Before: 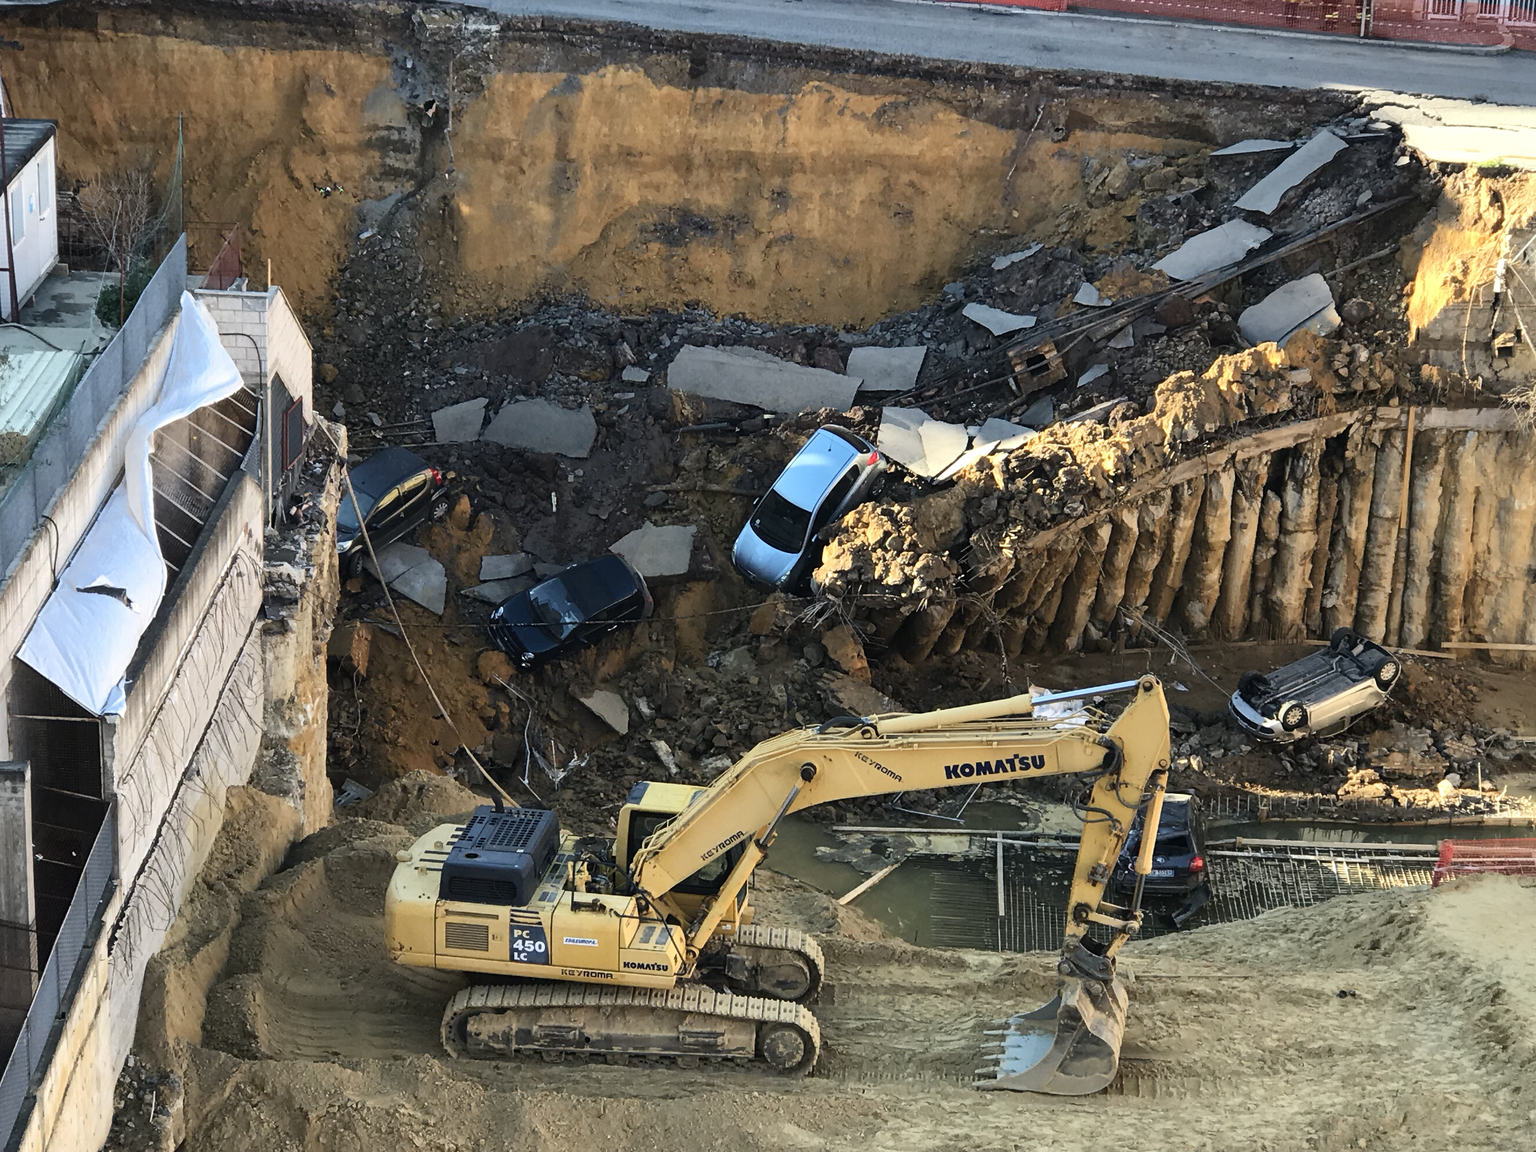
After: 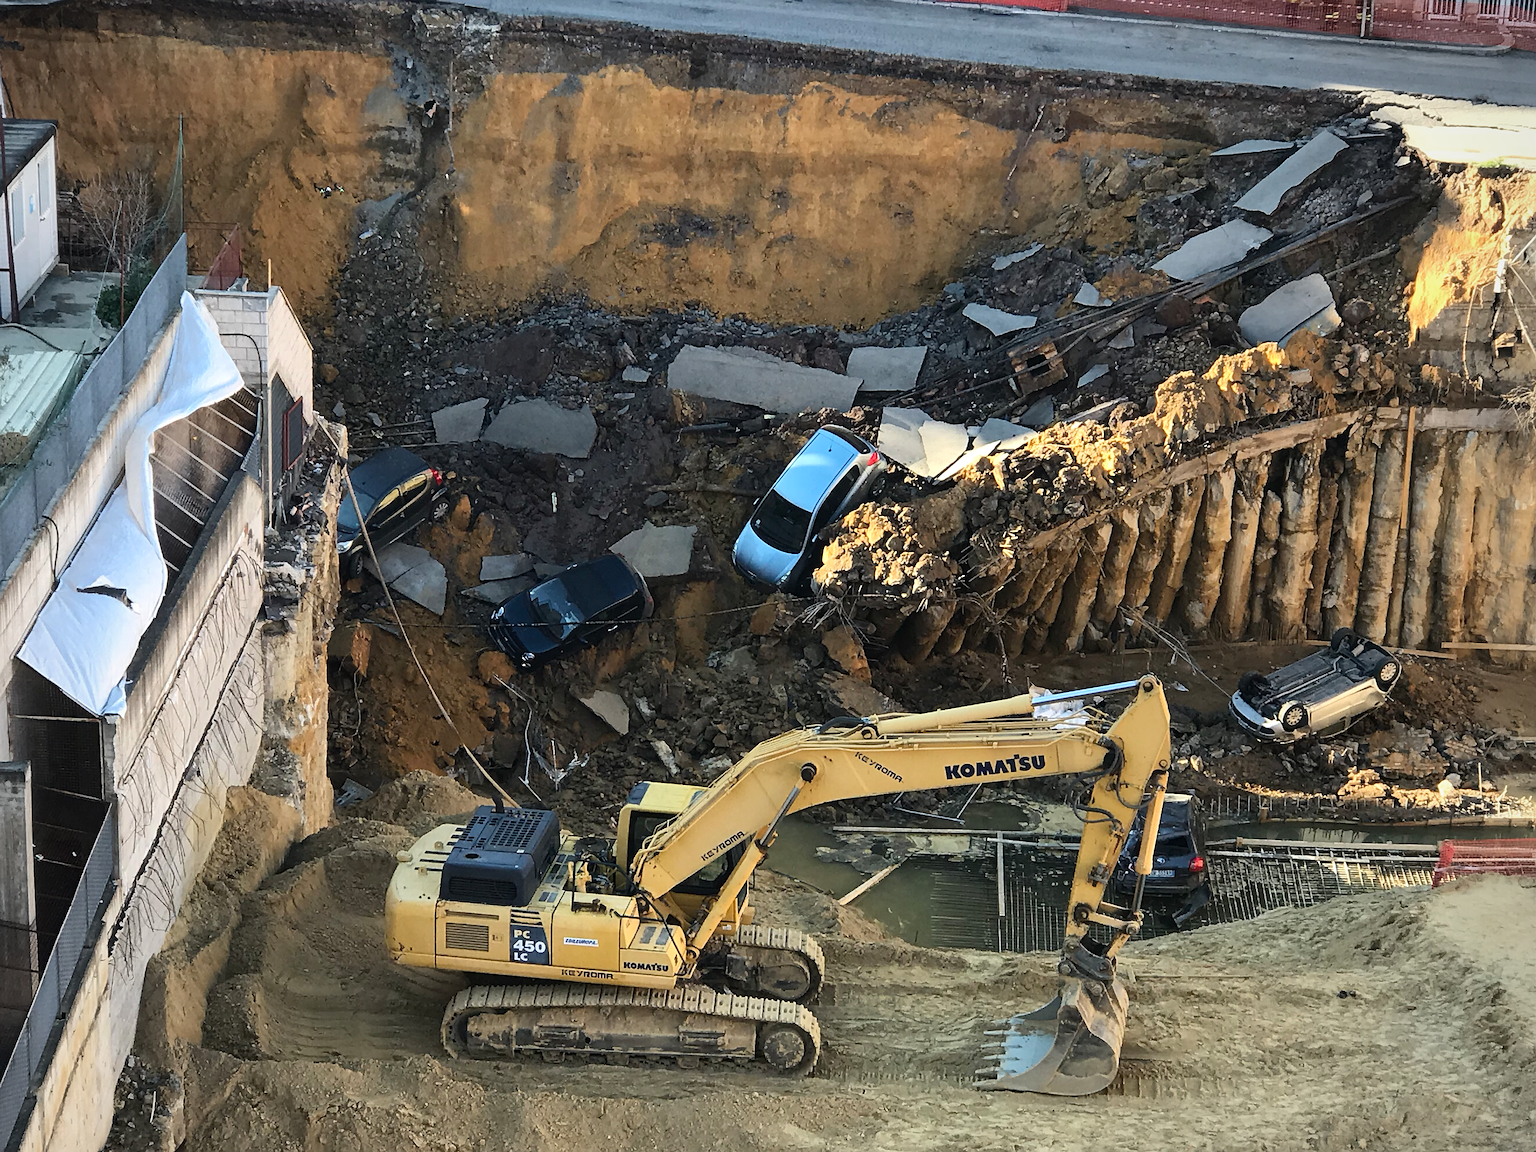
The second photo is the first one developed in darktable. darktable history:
sharpen: on, module defaults
vignetting: fall-off radius 93.87%
